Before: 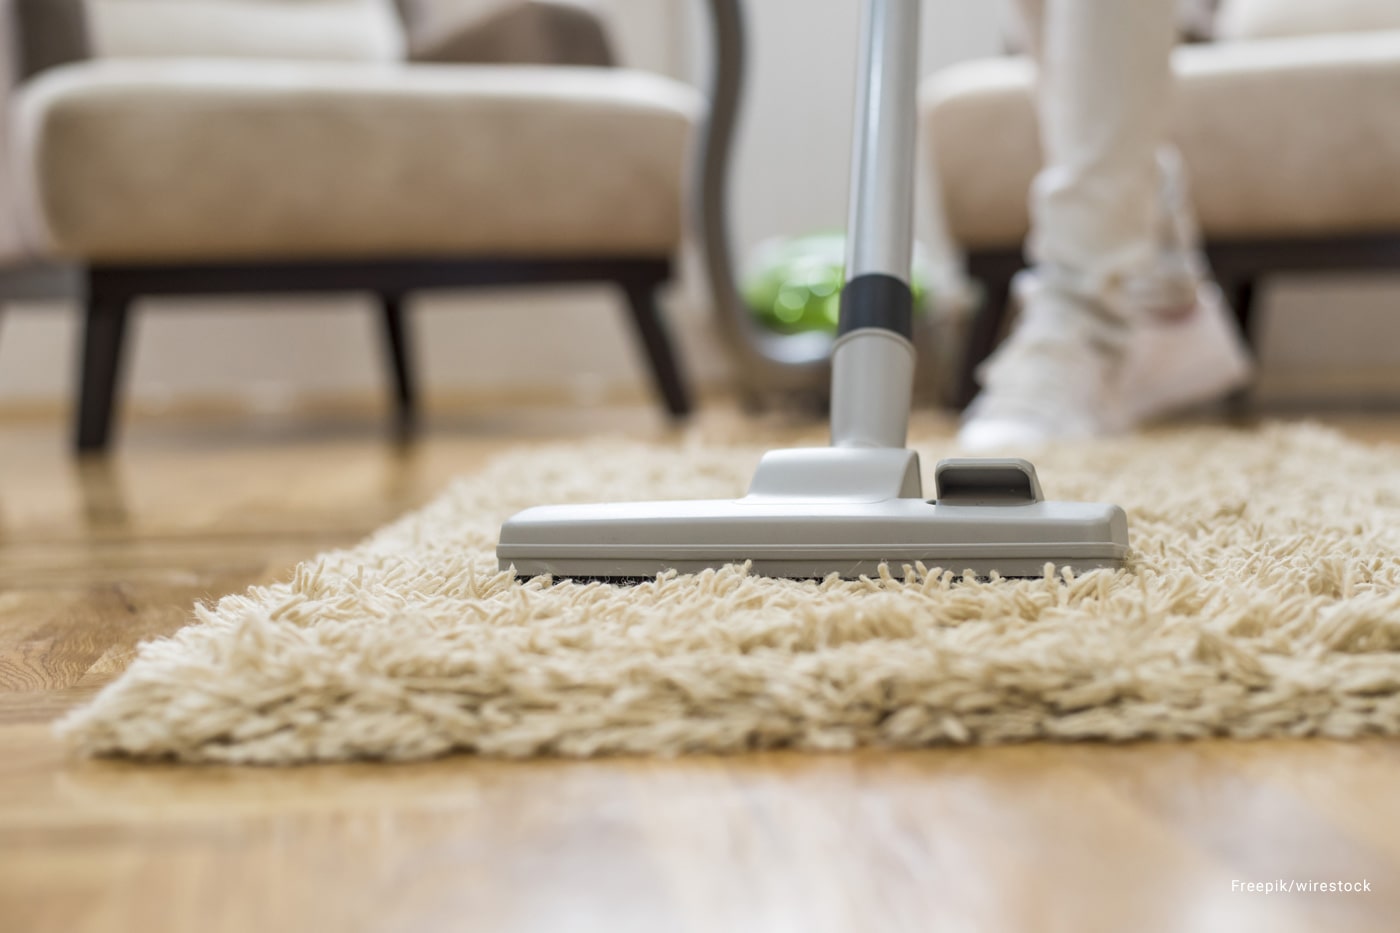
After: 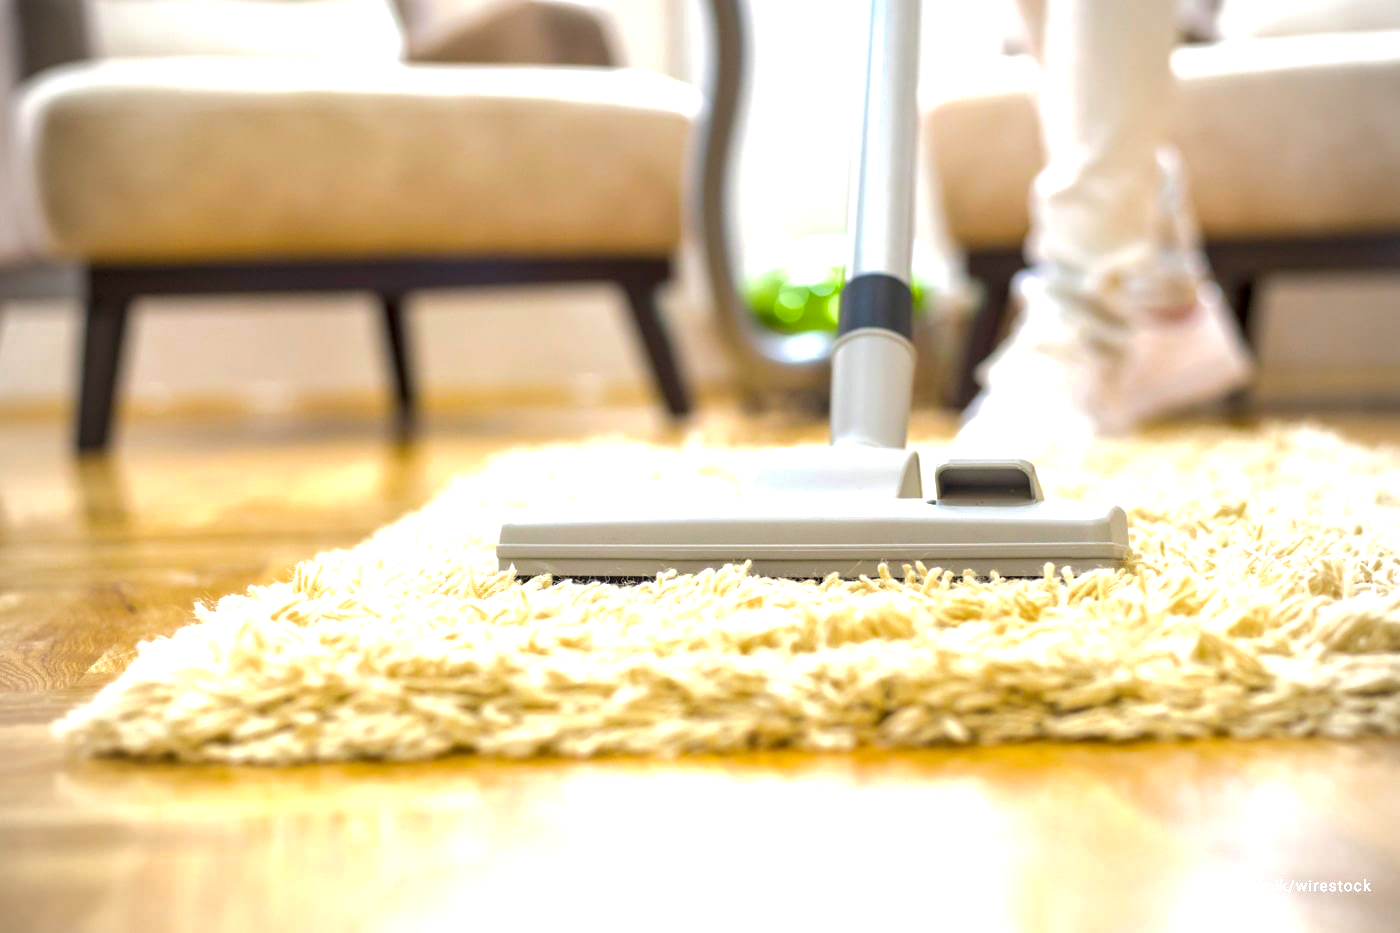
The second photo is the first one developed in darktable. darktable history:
vignetting: fall-off start 79.88%
color balance rgb: linear chroma grading › global chroma 10%, perceptual saturation grading › global saturation 40%, perceptual brilliance grading › global brilliance 30%, global vibrance 20%
base curve: curves: ch0 [(0, 0) (0.235, 0.266) (0.503, 0.496) (0.786, 0.72) (1, 1)]
tone equalizer: on, module defaults
